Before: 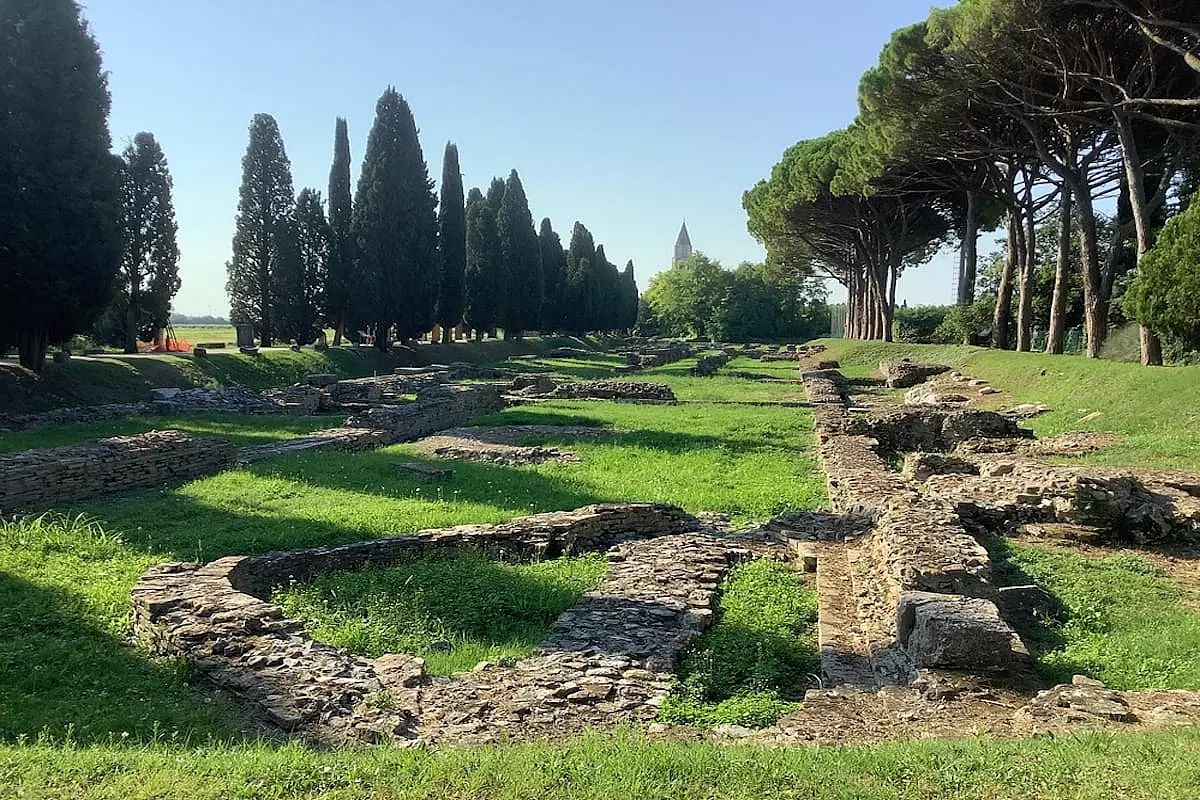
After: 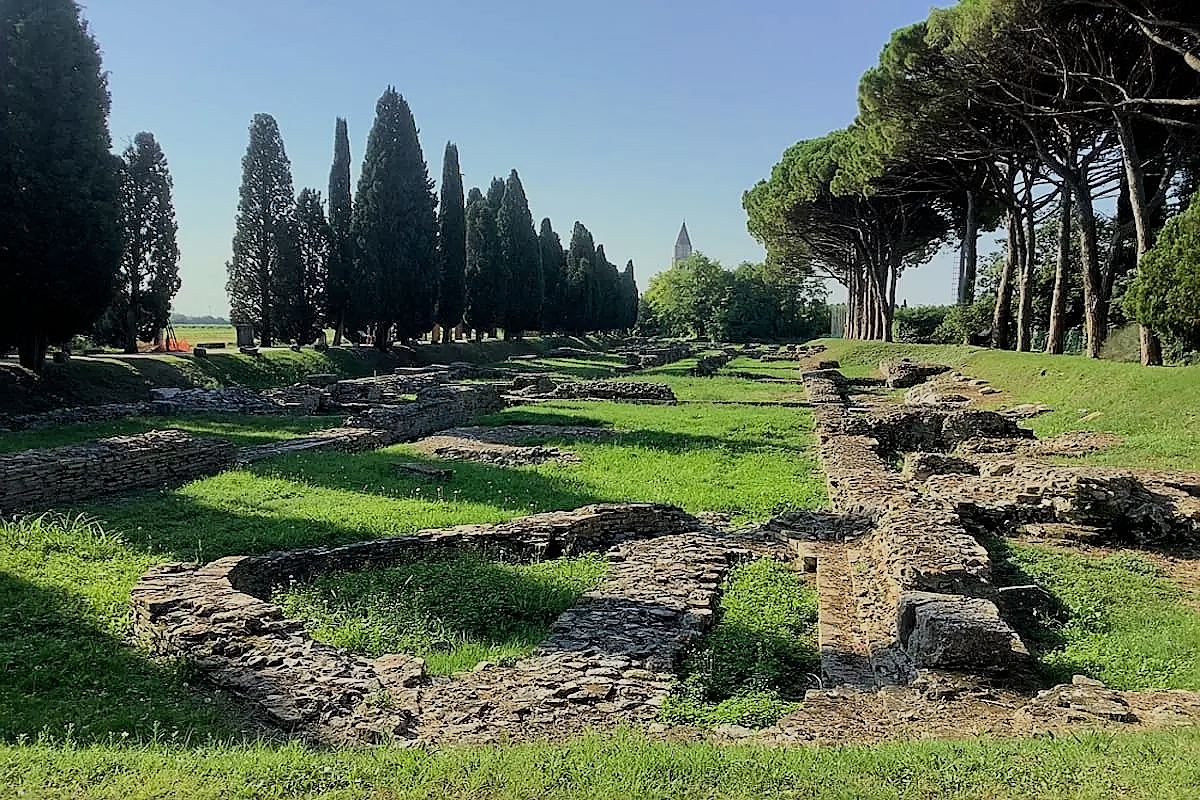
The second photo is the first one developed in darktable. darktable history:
sharpen: on, module defaults
filmic rgb: black relative exposure -7.65 EV, white relative exposure 4.56 EV, hardness 3.61, color science v6 (2022)
haze removal: adaptive false
